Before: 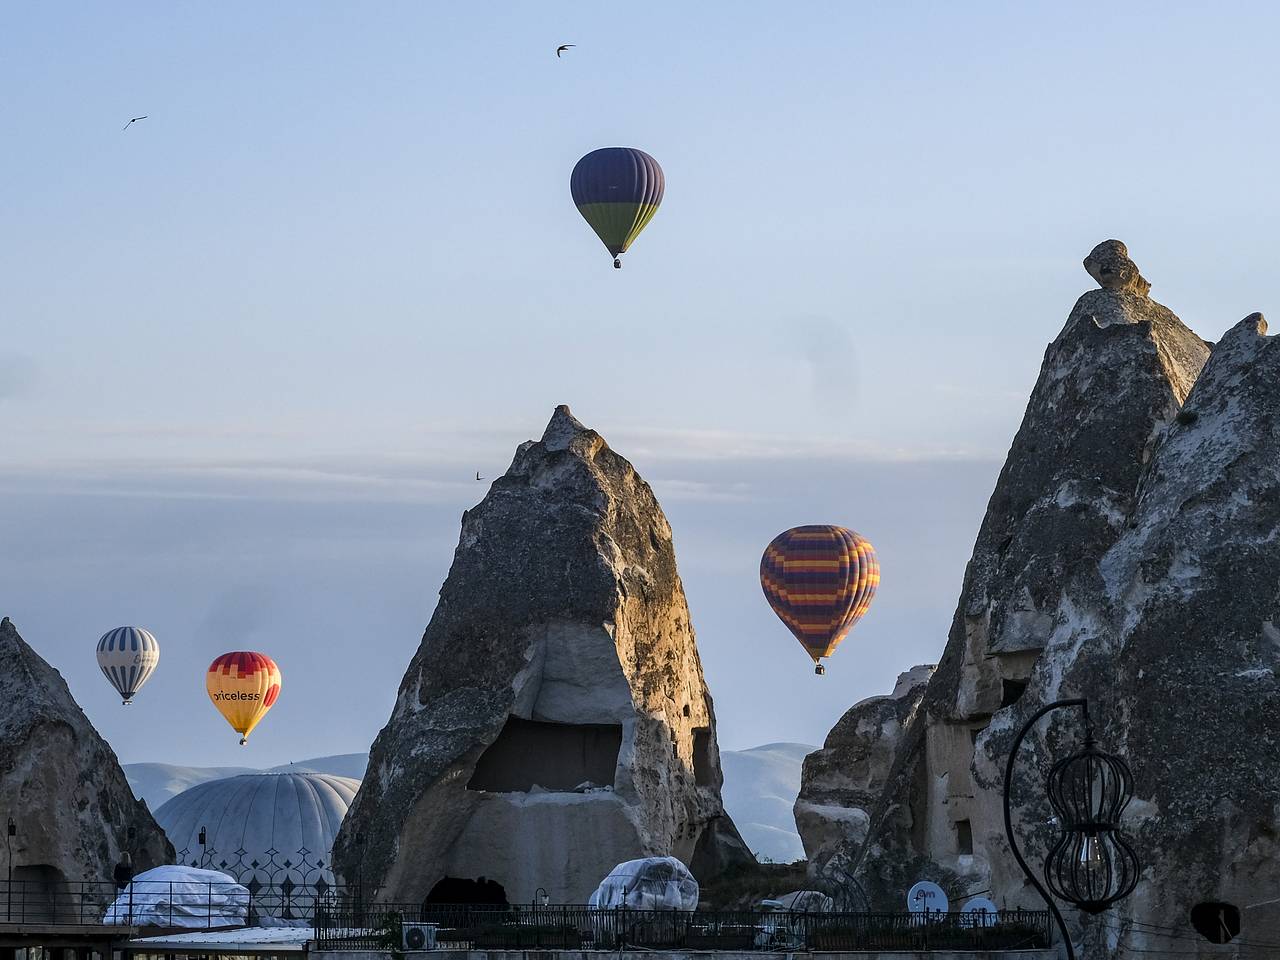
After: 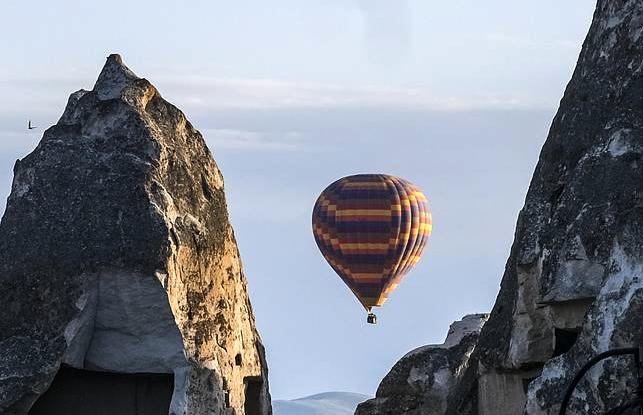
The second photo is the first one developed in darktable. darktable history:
tone equalizer: -8 EV -0.417 EV, -7 EV -0.389 EV, -6 EV -0.333 EV, -5 EV -0.222 EV, -3 EV 0.222 EV, -2 EV 0.333 EV, -1 EV 0.389 EV, +0 EV 0.417 EV, edges refinement/feathering 500, mask exposure compensation -1.57 EV, preserve details no
crop: left 35.03%, top 36.625%, right 14.663%, bottom 20.057%
contrast brightness saturation: saturation -0.04
rotate and perspective: automatic cropping original format, crop left 0, crop top 0
